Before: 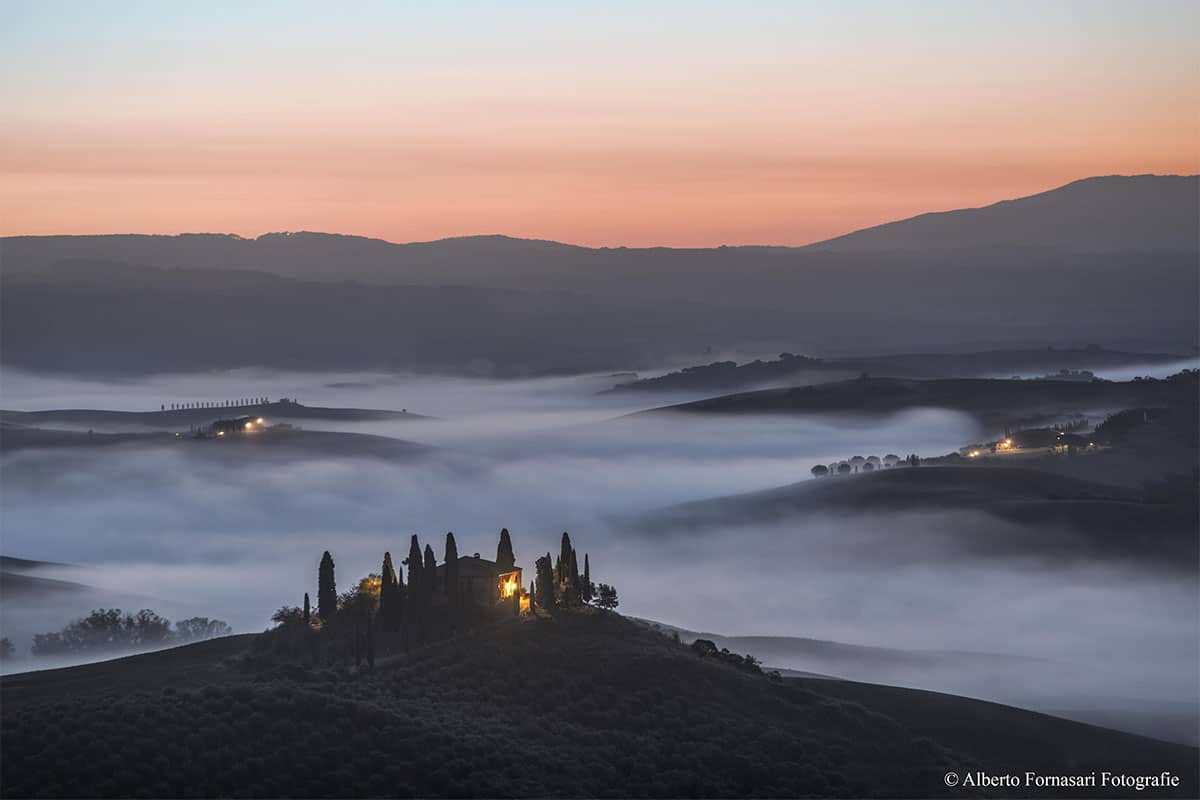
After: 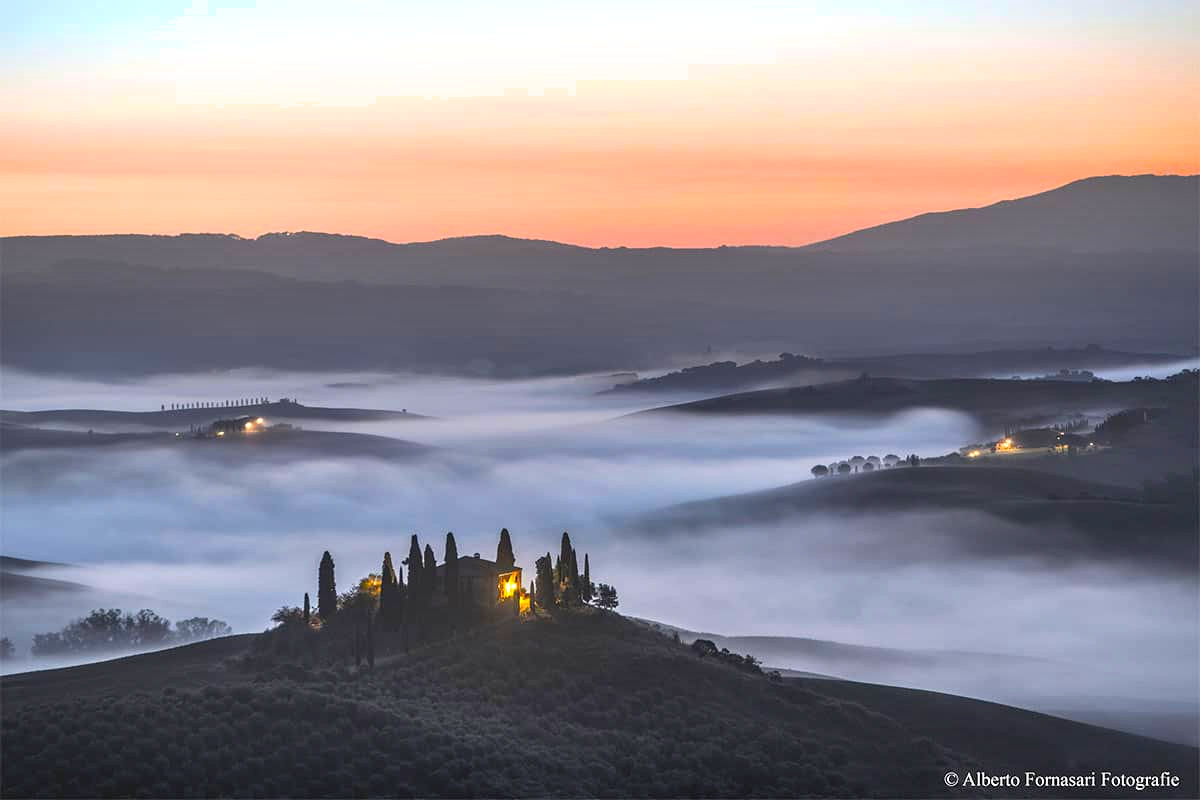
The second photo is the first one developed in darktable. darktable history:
color balance rgb: perceptual saturation grading › global saturation 37%, perceptual saturation grading › shadows 35.374%, perceptual brilliance grading › global brilliance 14.72%, perceptual brilliance grading › shadows -35.495%
contrast brightness saturation: contrast 0.141, brightness 0.218
tone equalizer: edges refinement/feathering 500, mask exposure compensation -1.57 EV, preserve details no
shadows and highlights: soften with gaussian
